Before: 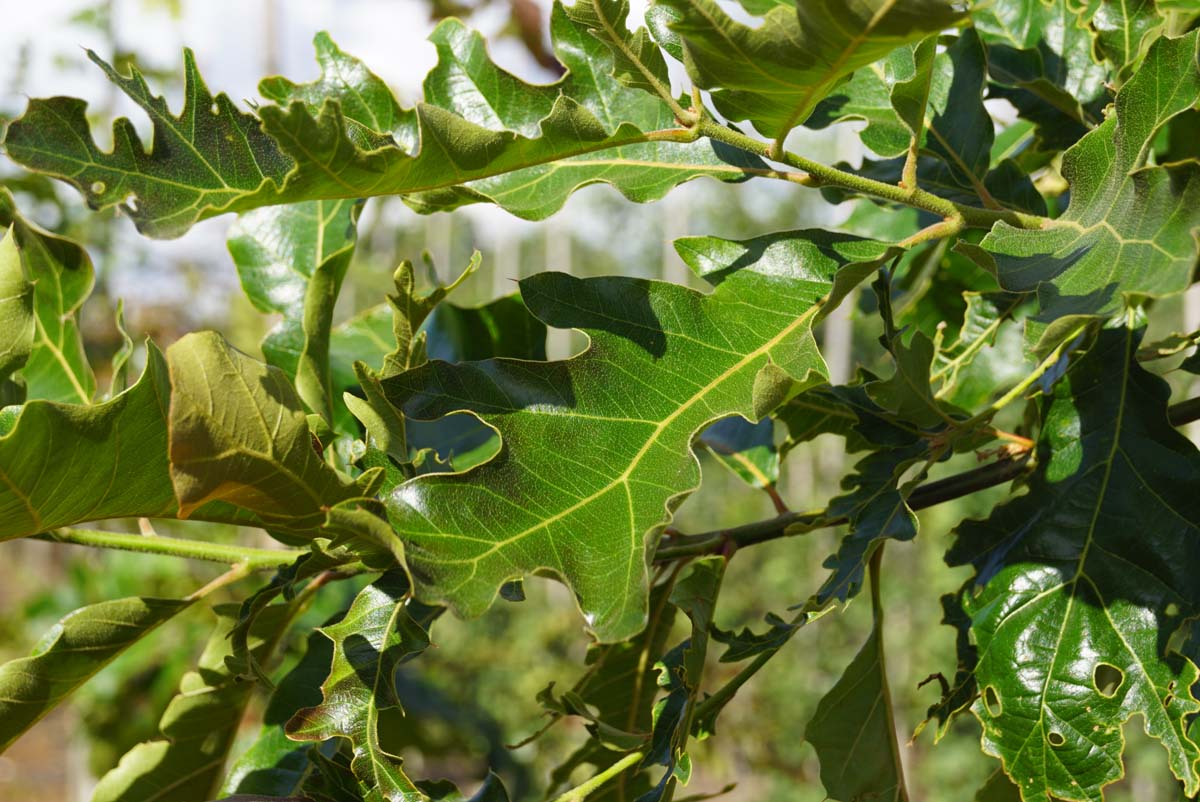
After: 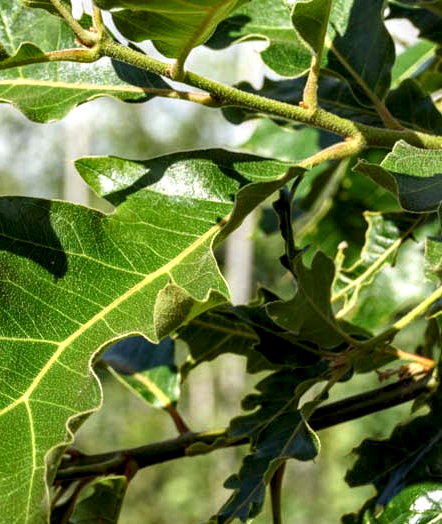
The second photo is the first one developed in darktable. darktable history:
crop and rotate: left 49.936%, top 10.098%, right 13.159%, bottom 24.448%
local contrast: highlights 64%, shadows 53%, detail 169%, midtone range 0.52
